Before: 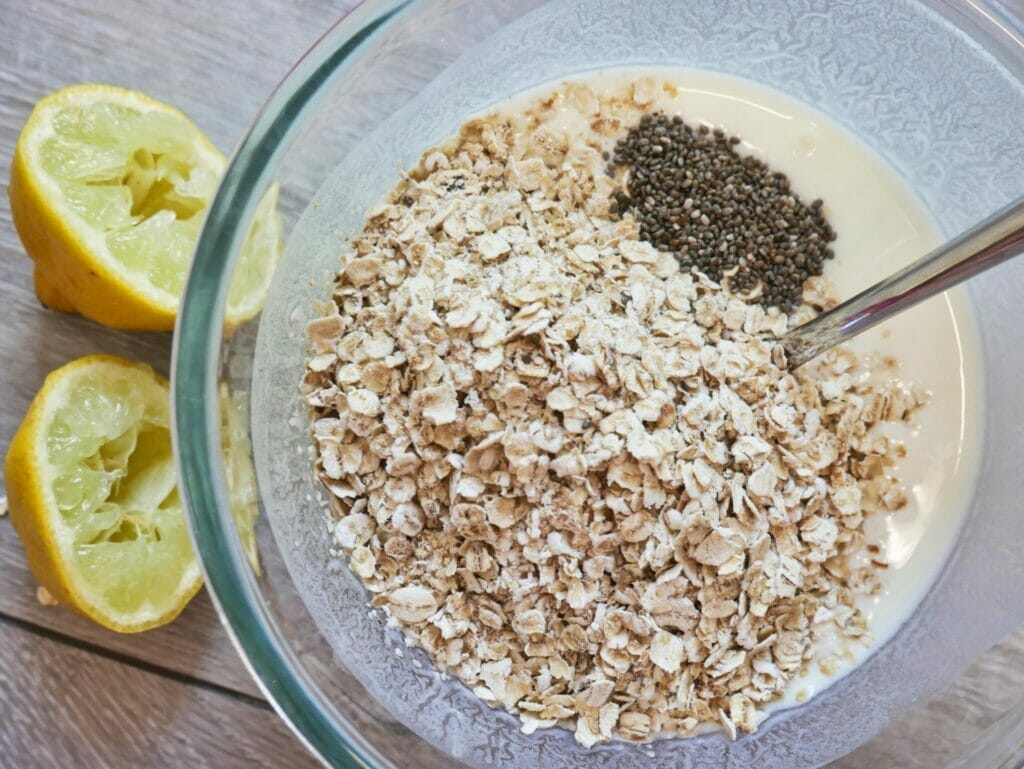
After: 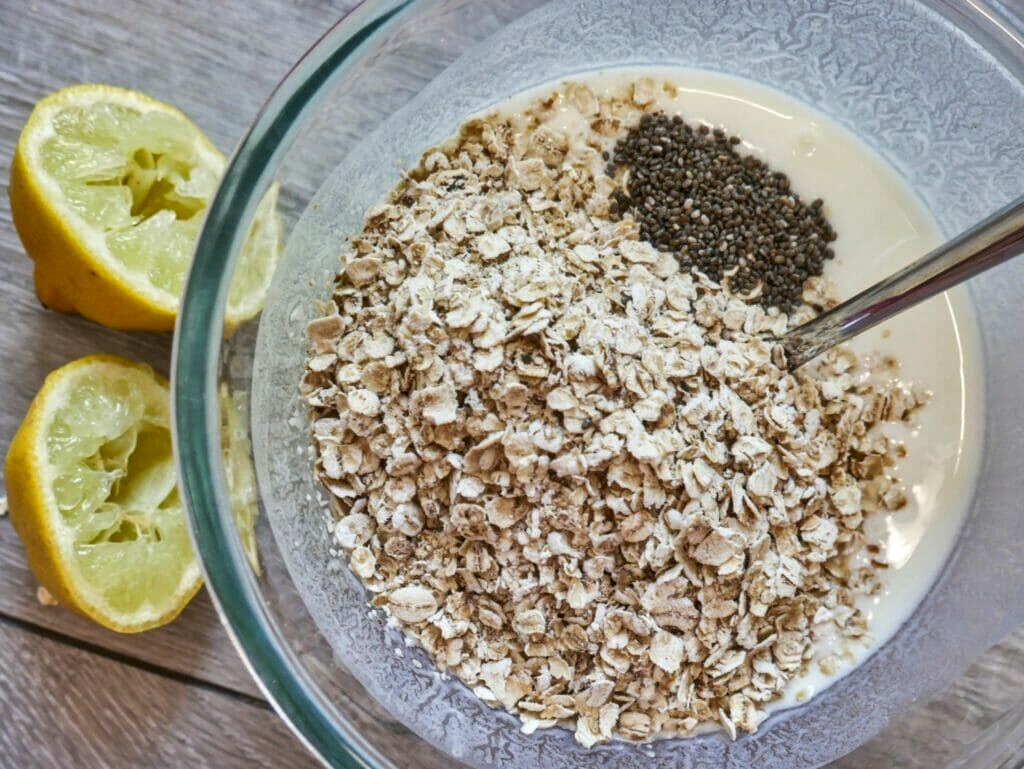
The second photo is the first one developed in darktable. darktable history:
shadows and highlights: radius 119.43, shadows 41.46, highlights -62.35, soften with gaussian
local contrast: on, module defaults
